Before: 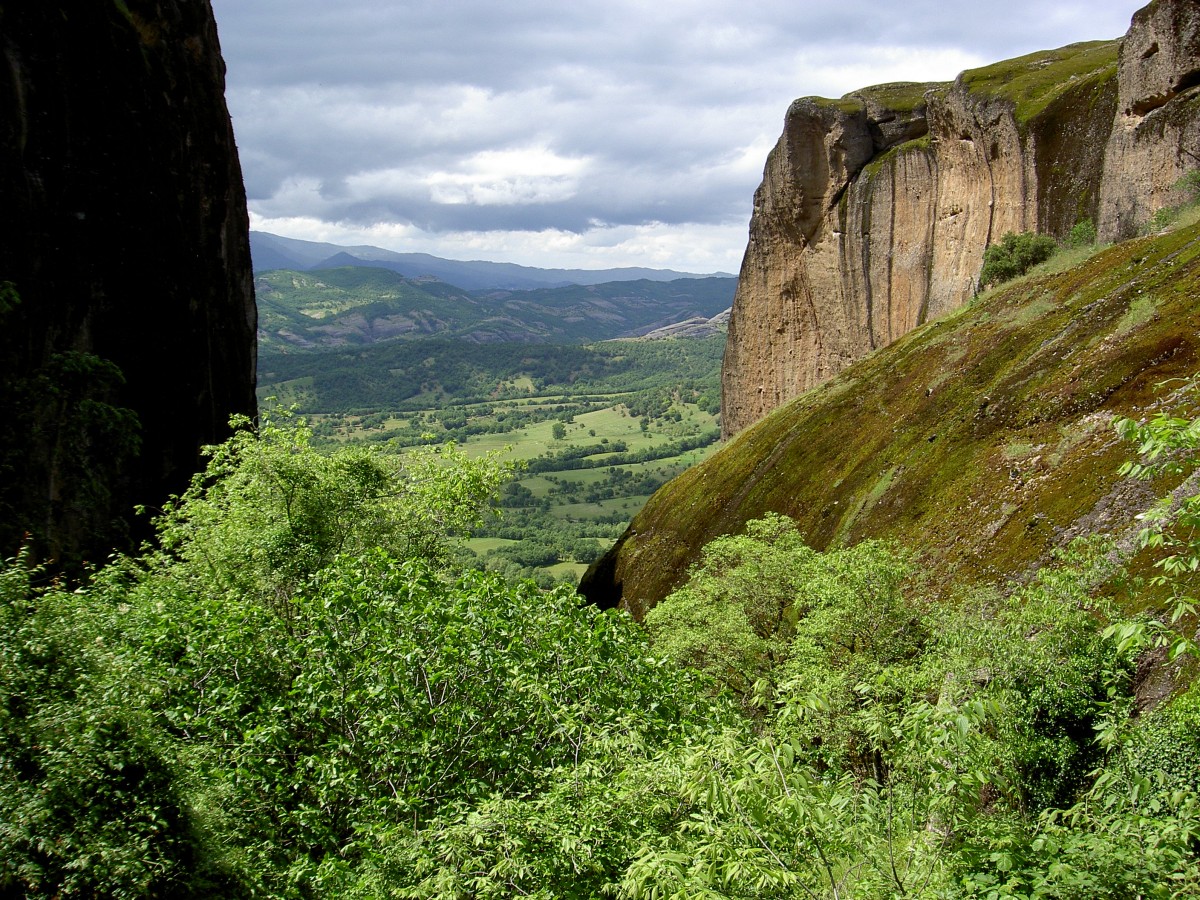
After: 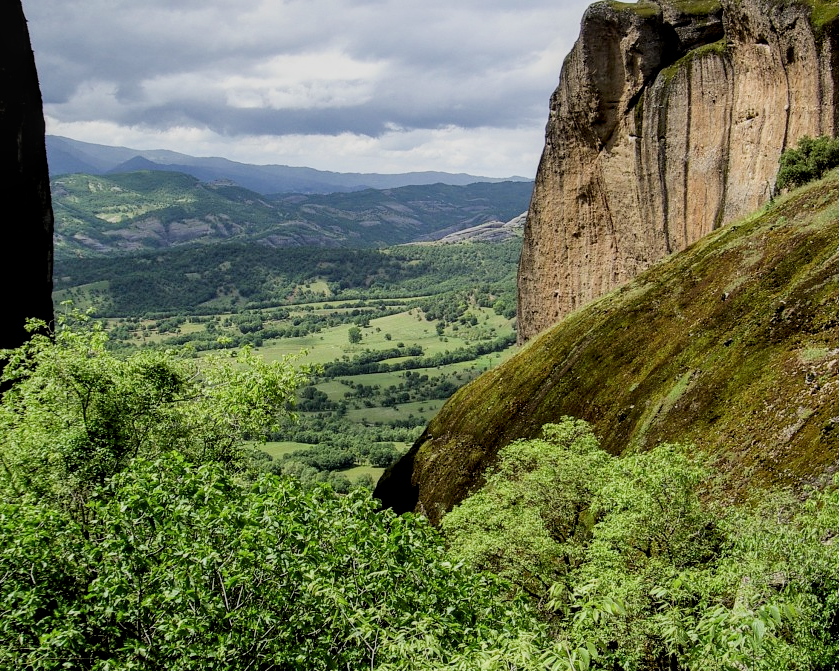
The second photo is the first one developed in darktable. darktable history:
crop and rotate: left 17.078%, top 10.67%, right 12.934%, bottom 14.726%
filmic rgb: middle gray luminance 29.12%, black relative exposure -10.29 EV, white relative exposure 5.47 EV, target black luminance 0%, hardness 3.94, latitude 1.99%, contrast 1.125, highlights saturation mix 4.46%, shadows ↔ highlights balance 15.78%
local contrast: detail 130%
